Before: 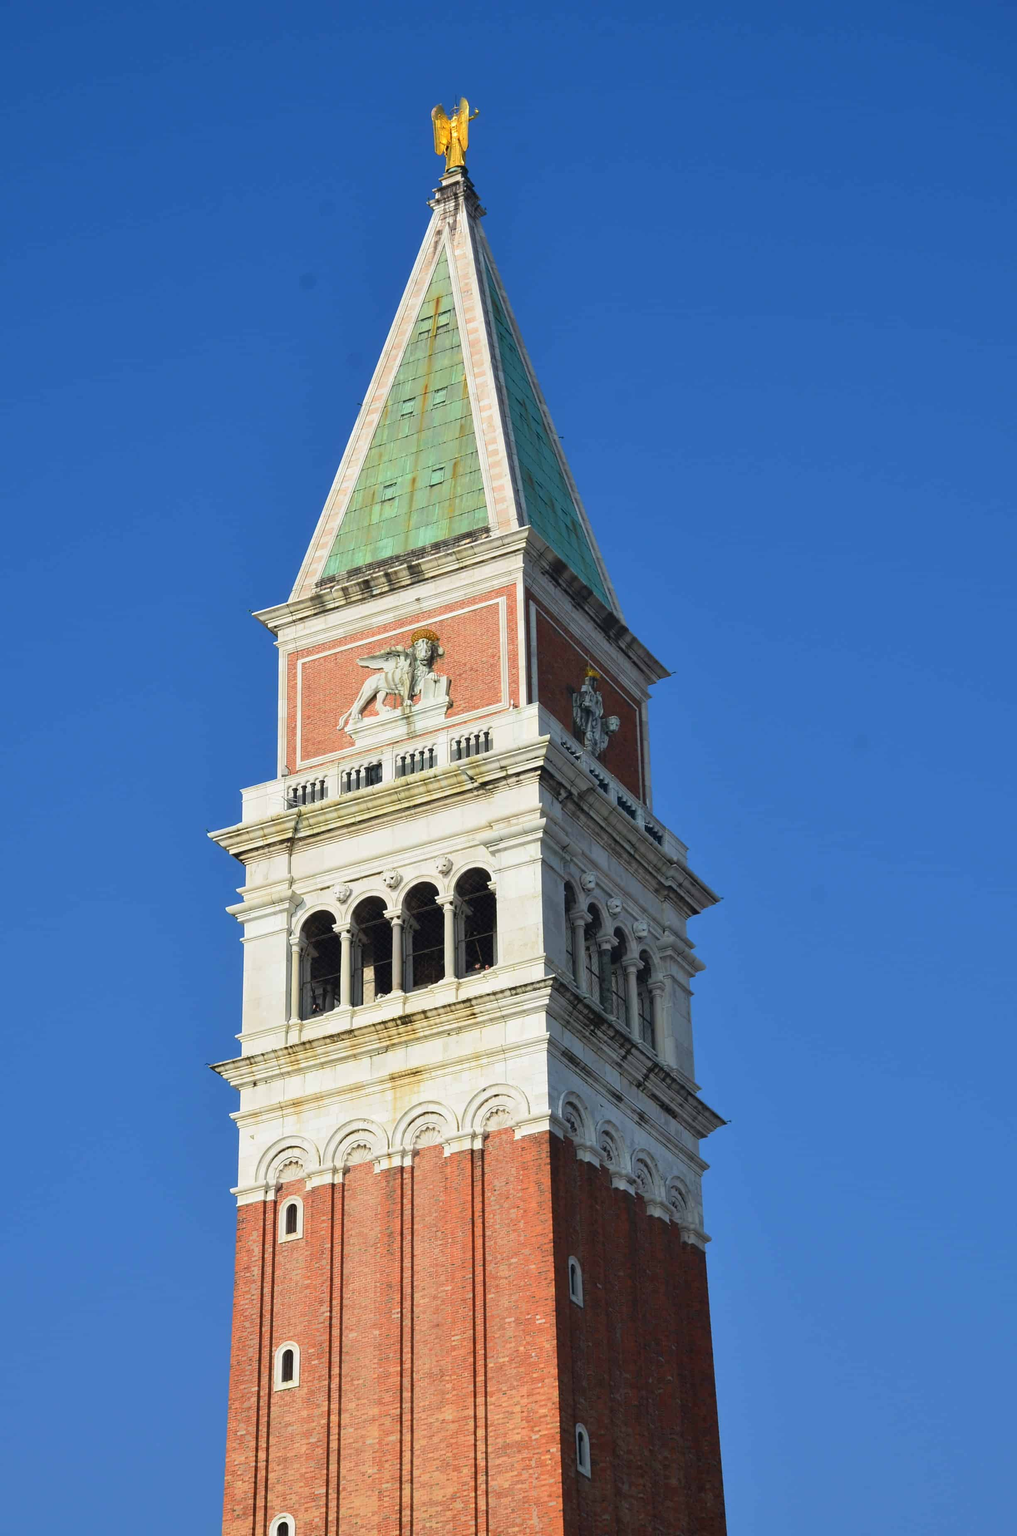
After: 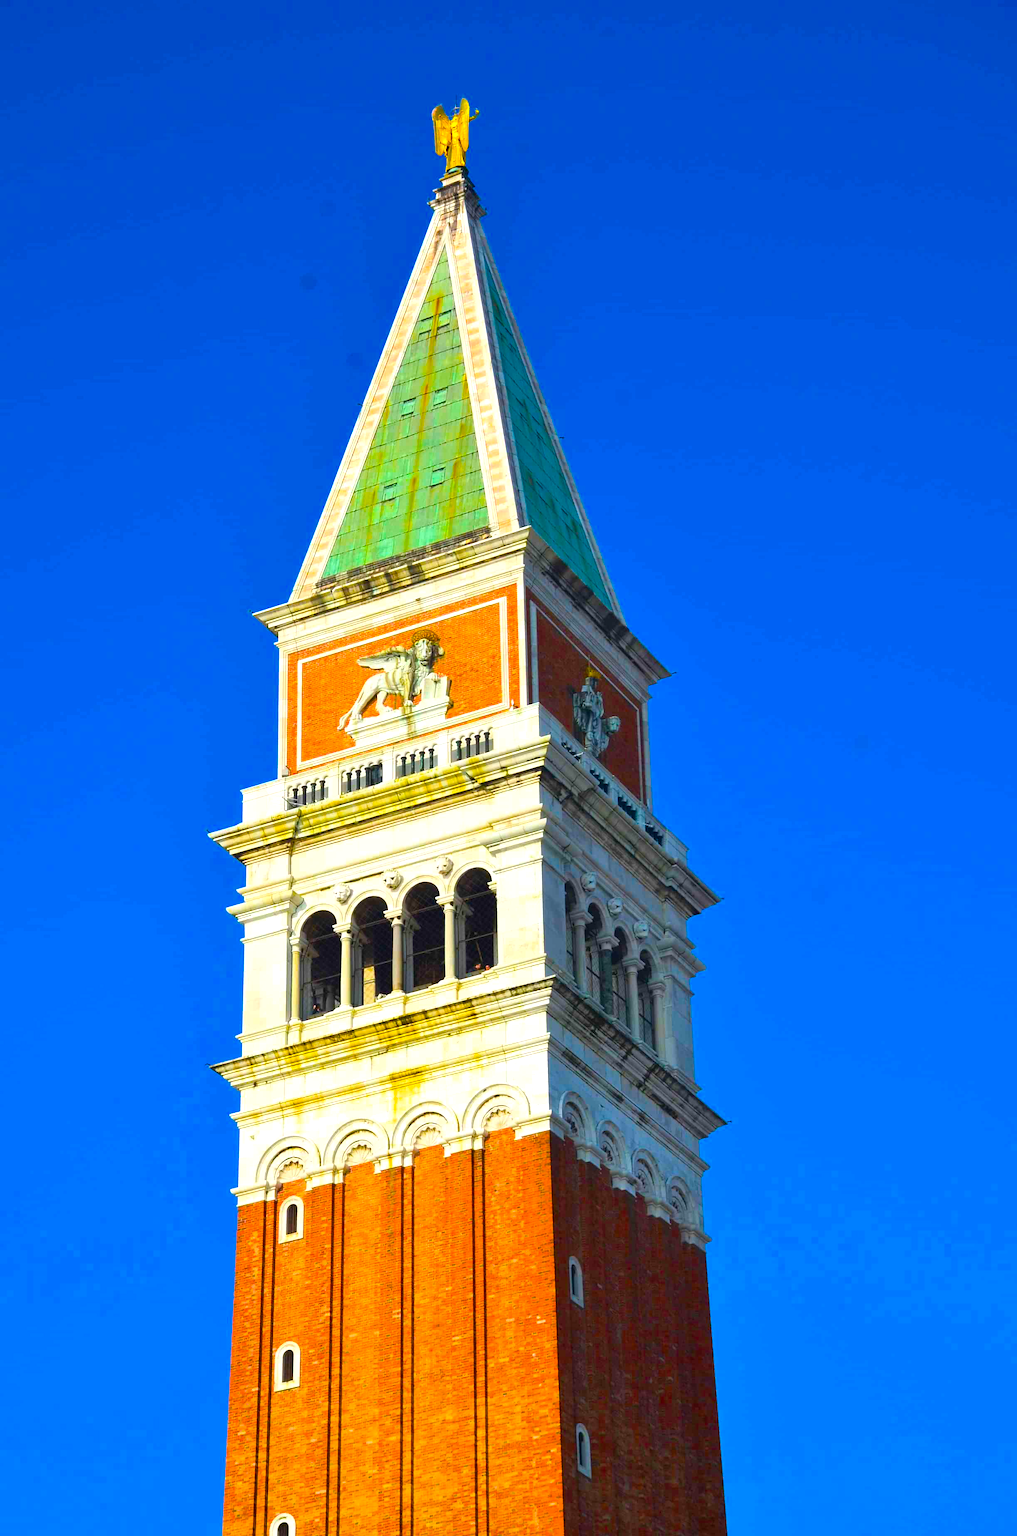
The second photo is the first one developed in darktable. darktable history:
color balance rgb: perceptual saturation grading › global saturation 64.71%, perceptual saturation grading › highlights 59.795%, perceptual saturation grading › mid-tones 49.432%, perceptual saturation grading › shadows 49.334%, perceptual brilliance grading › global brilliance 12.229%, global vibrance 20%
